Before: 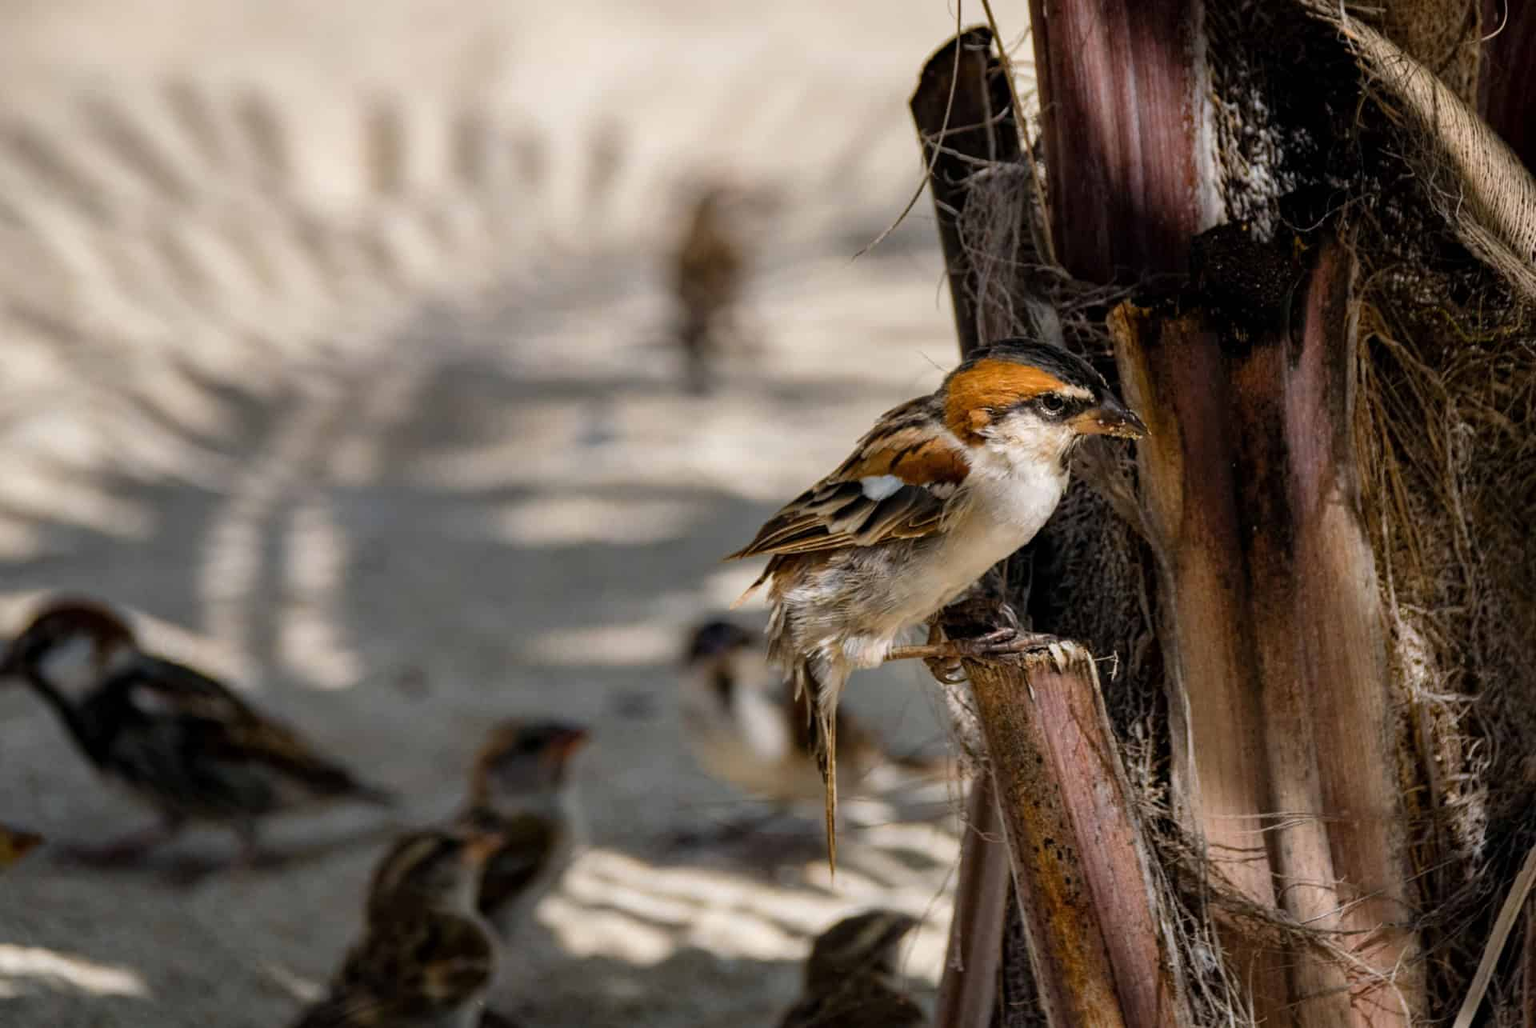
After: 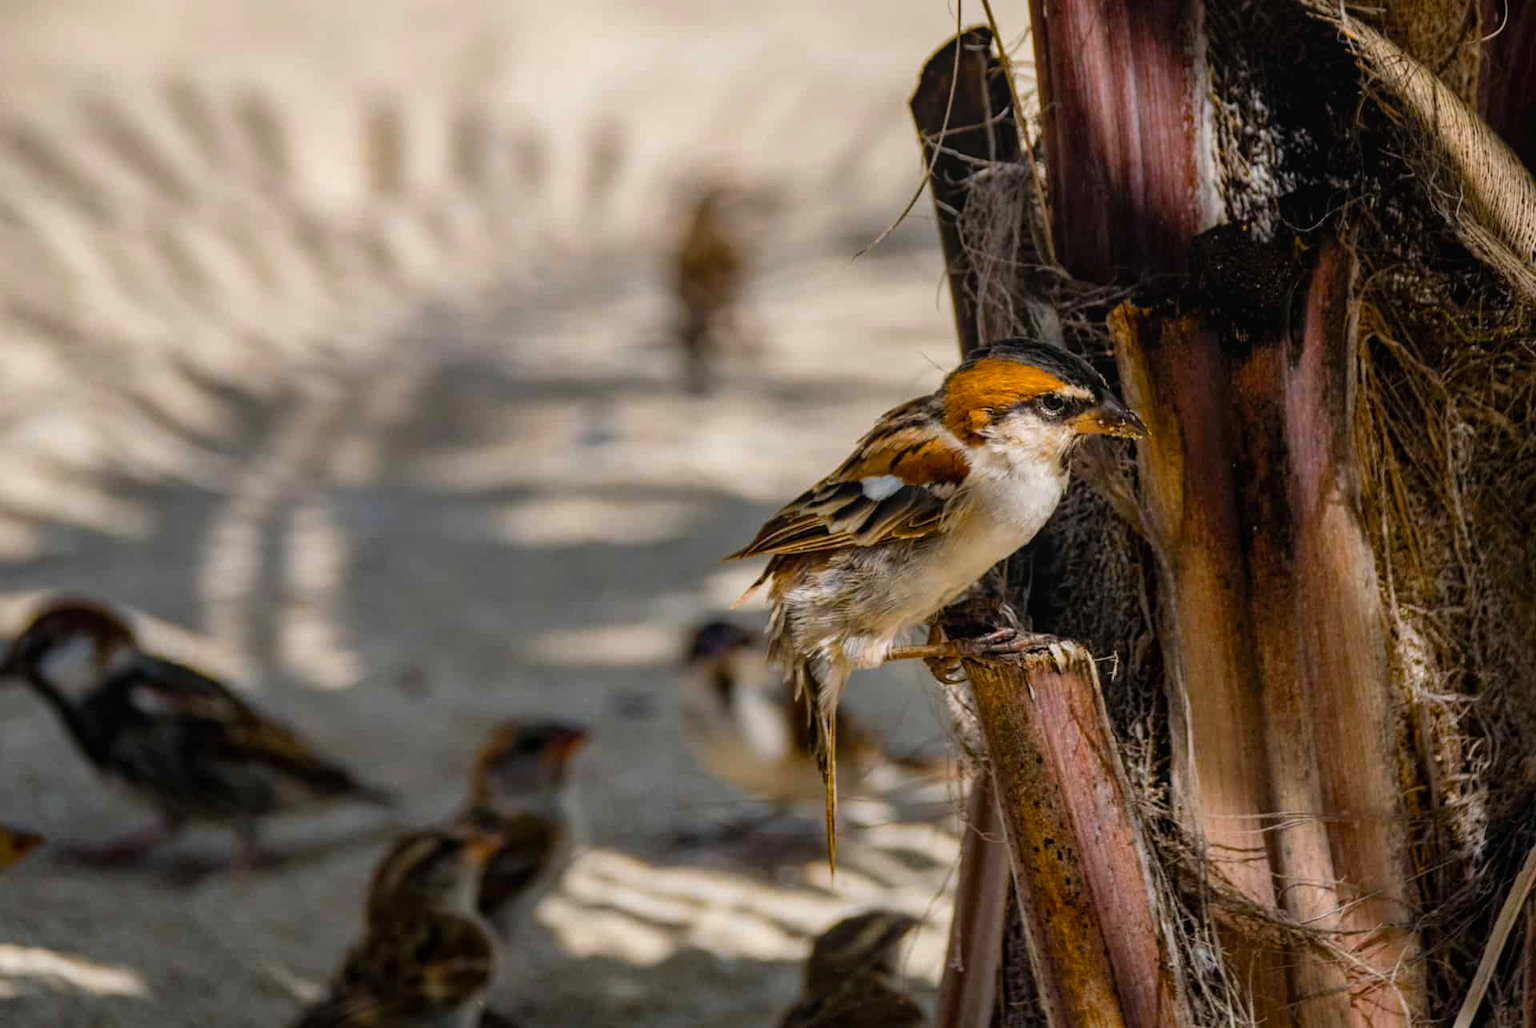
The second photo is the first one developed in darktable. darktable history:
local contrast: detail 109%
color balance rgb: perceptual saturation grading › global saturation 31.326%
